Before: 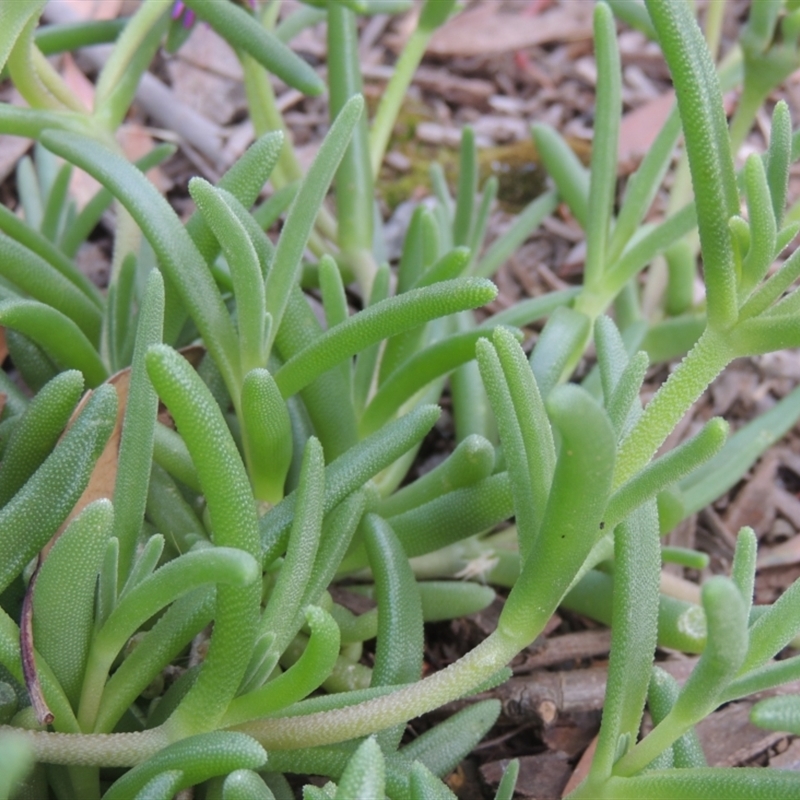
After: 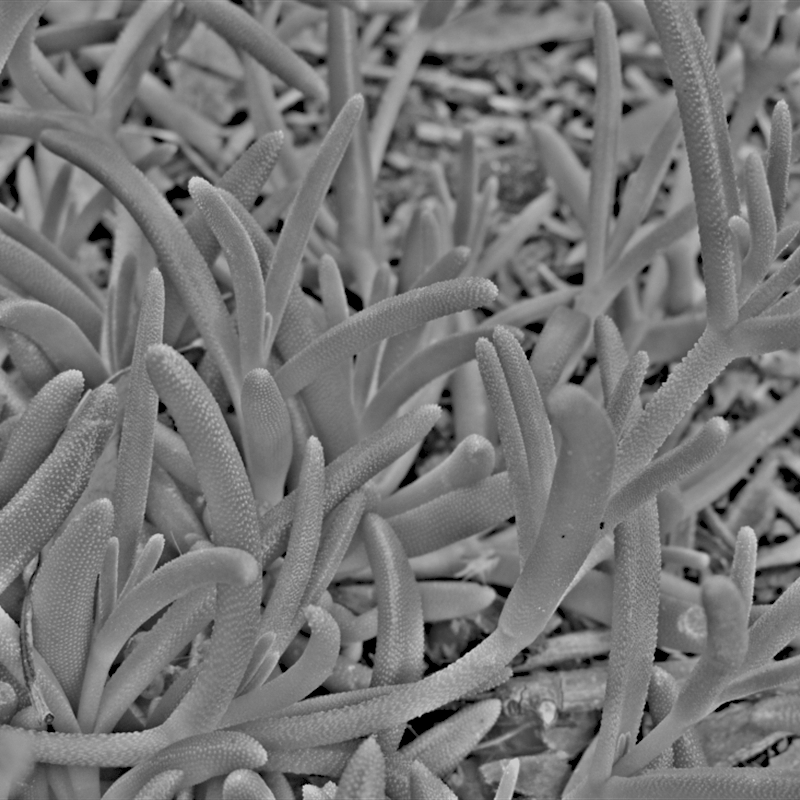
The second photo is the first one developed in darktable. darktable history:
highpass: on, module defaults
color balance rgb: contrast -30%
exposure: compensate highlight preservation false
tone equalizer: on, module defaults
